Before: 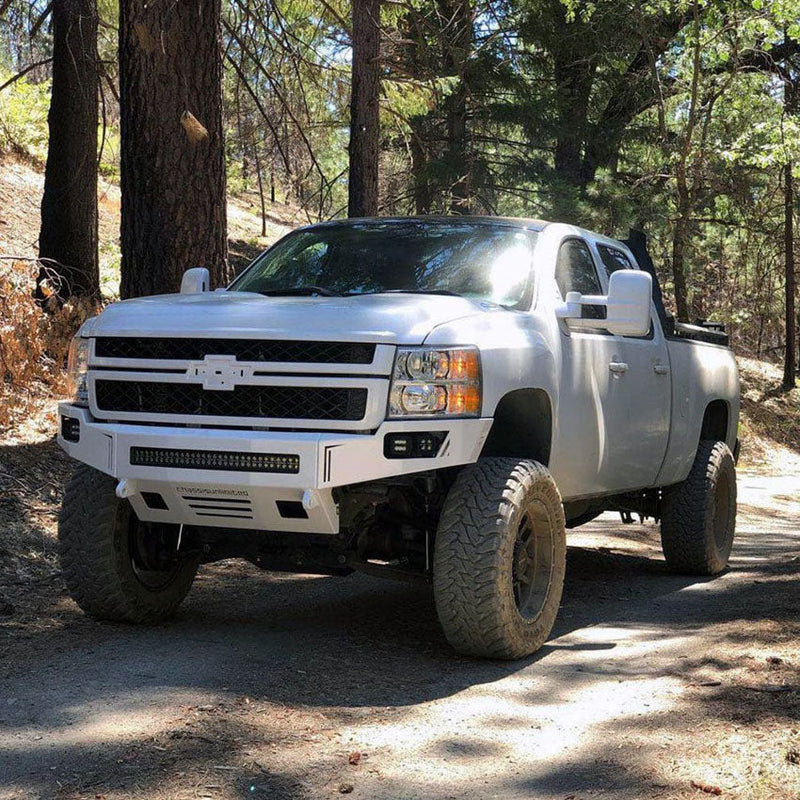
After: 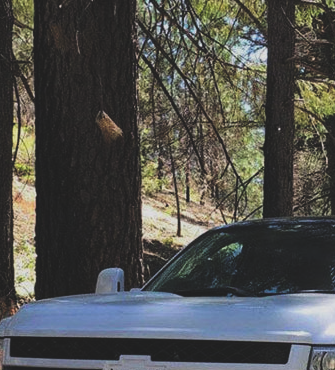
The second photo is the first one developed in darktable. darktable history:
rgb curve: curves: ch0 [(0, 0.186) (0.314, 0.284) (0.775, 0.708) (1, 1)], compensate middle gray true, preserve colors none
filmic rgb: black relative exposure -7.65 EV, hardness 4.02, contrast 1.1, highlights saturation mix -30%
crop and rotate: left 10.817%, top 0.062%, right 47.194%, bottom 53.626%
